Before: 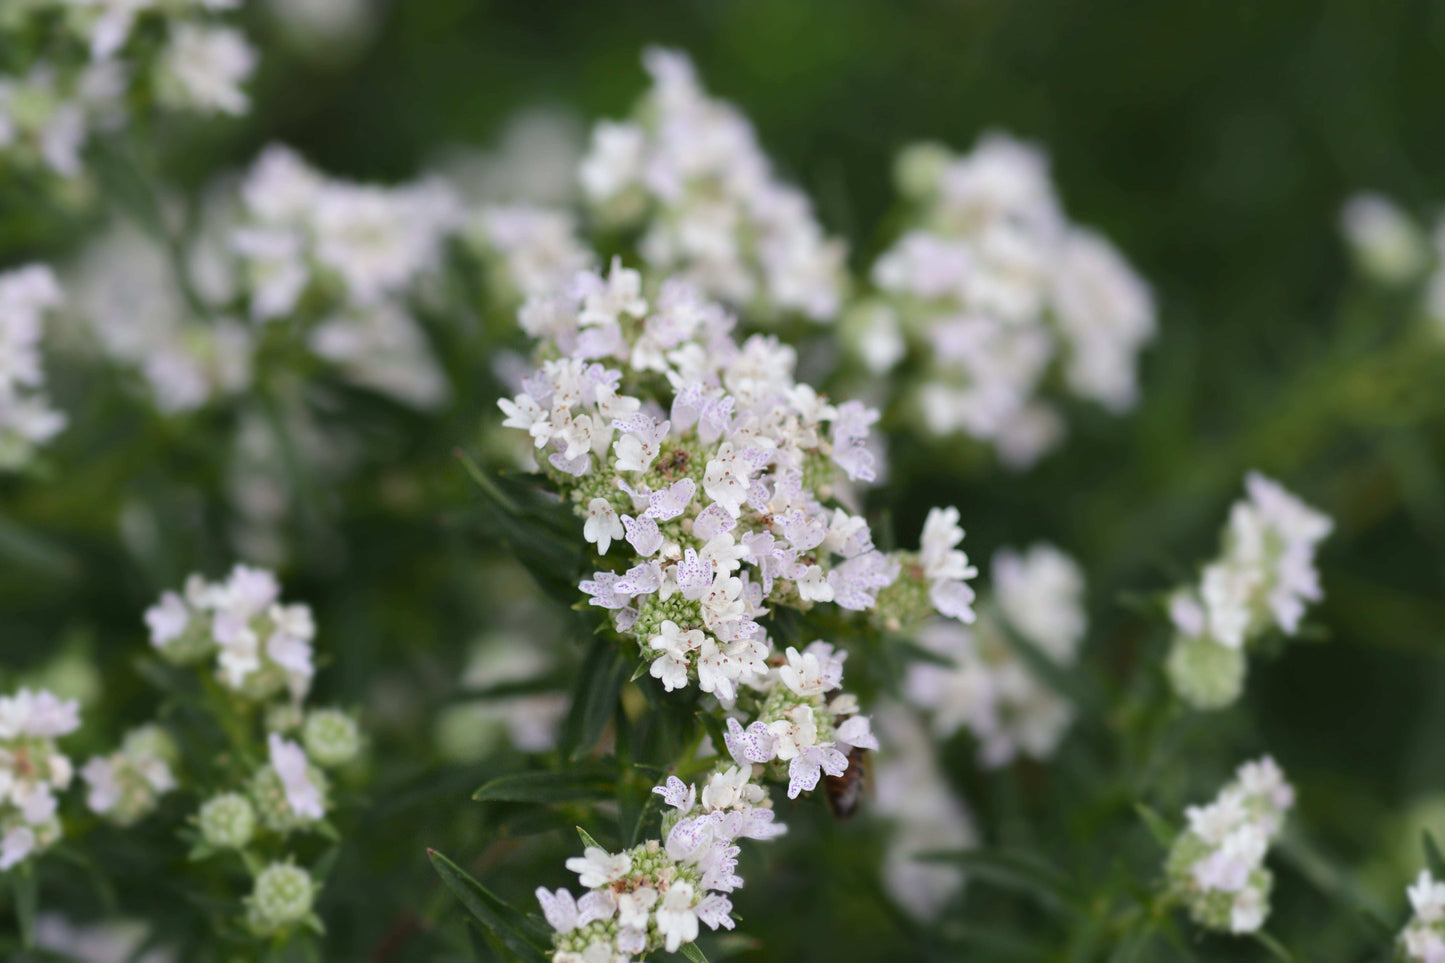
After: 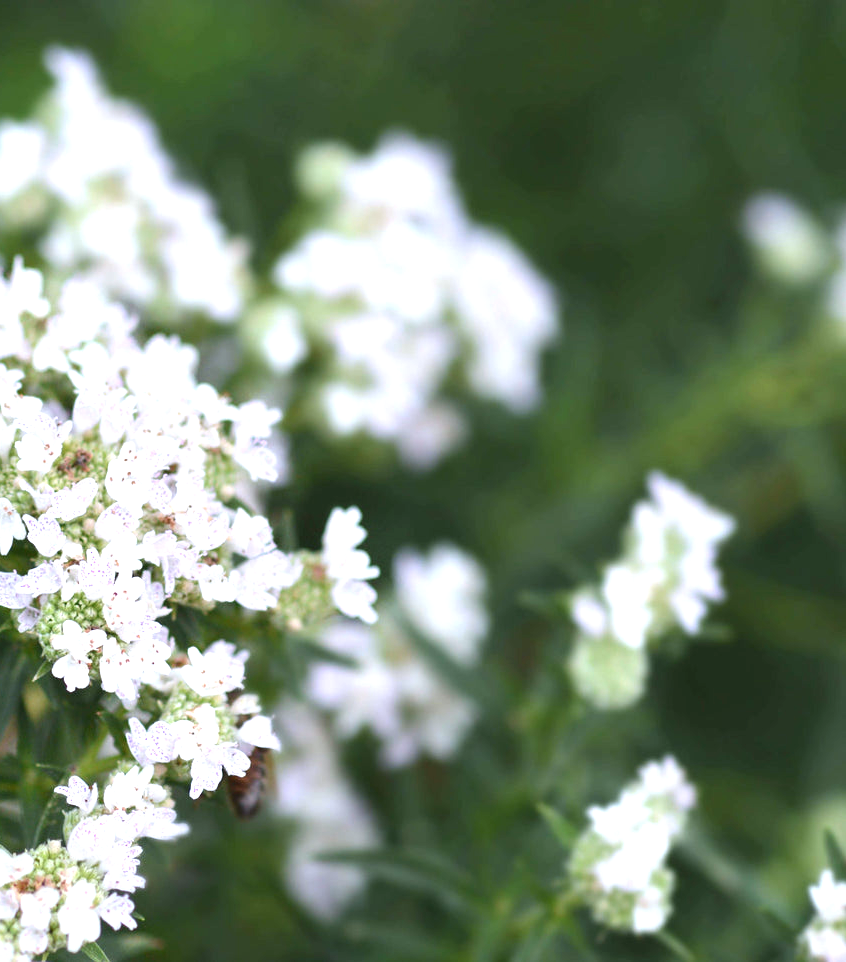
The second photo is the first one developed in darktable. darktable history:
color correction: highlights a* -0.772, highlights b* -8.92
exposure: black level correction 0, exposure 0.953 EV, compensate exposure bias true, compensate highlight preservation false
crop: left 41.402%
